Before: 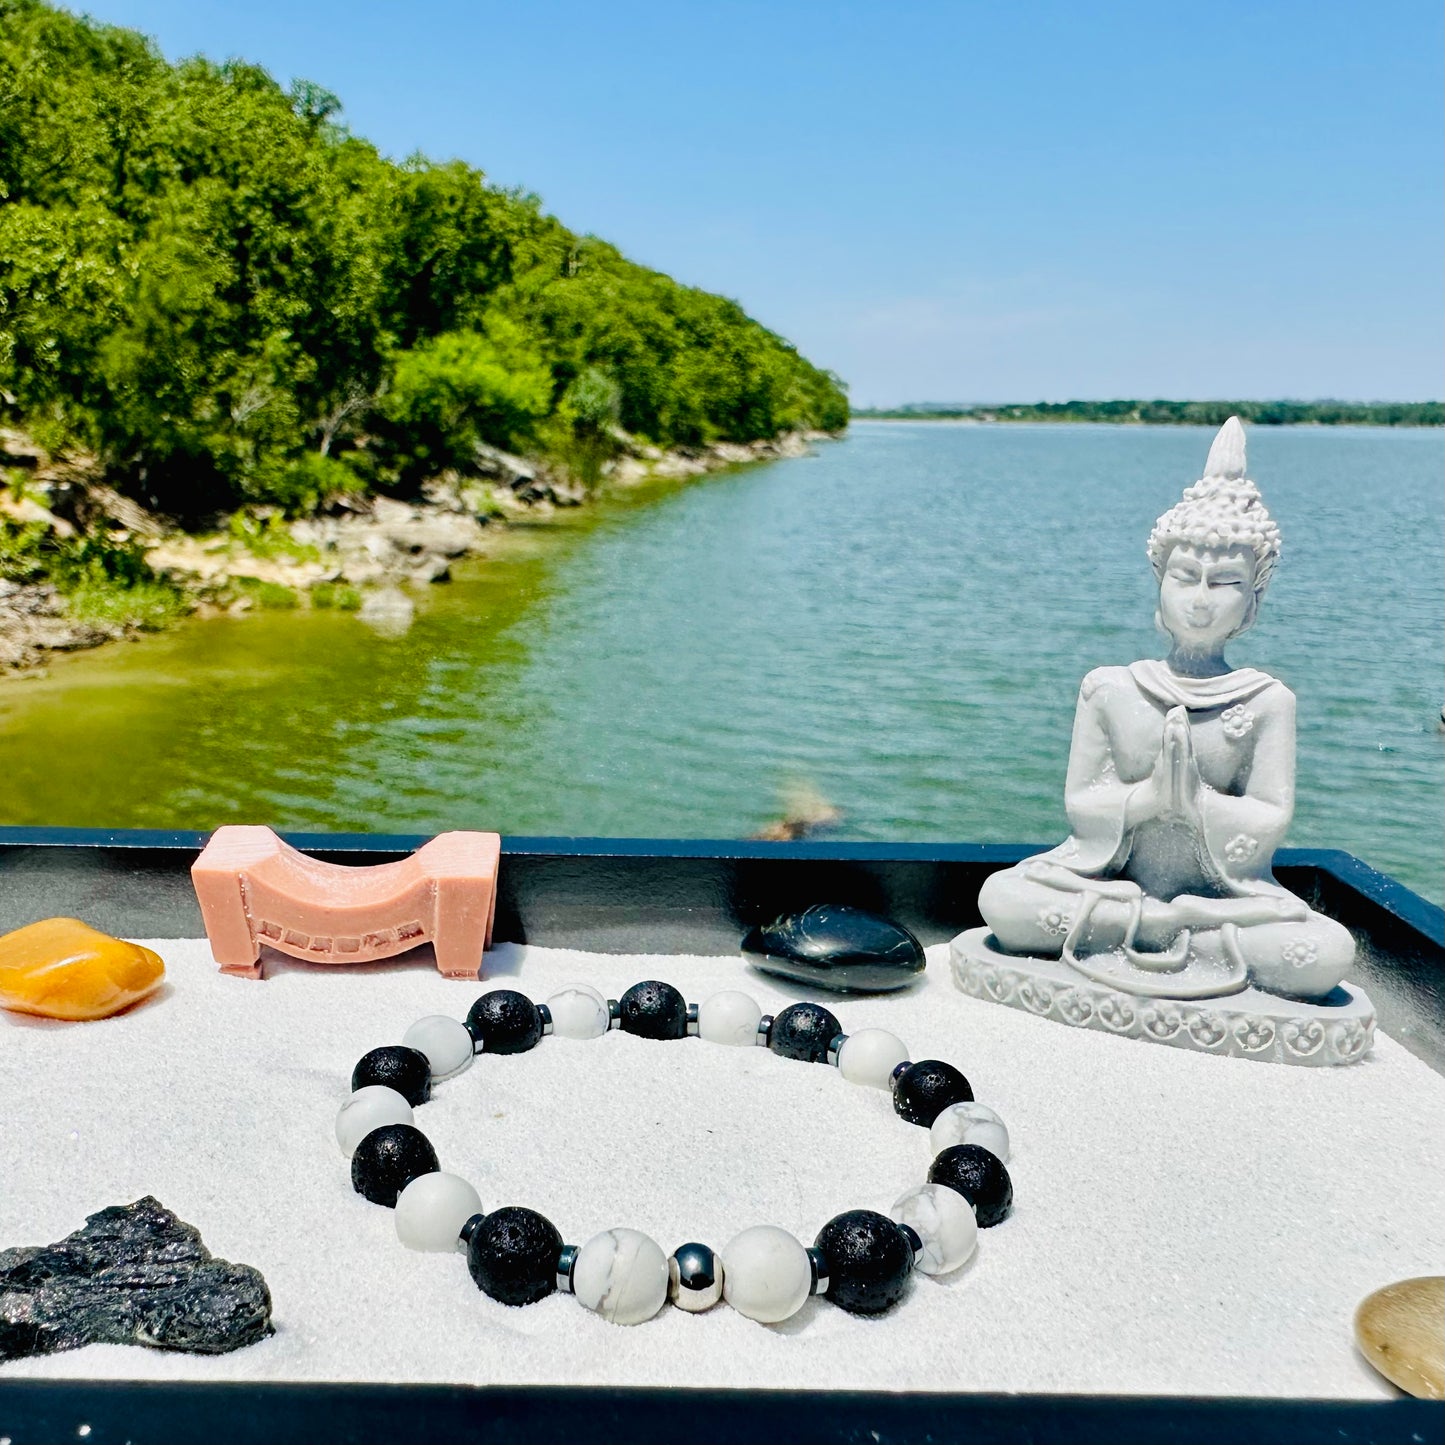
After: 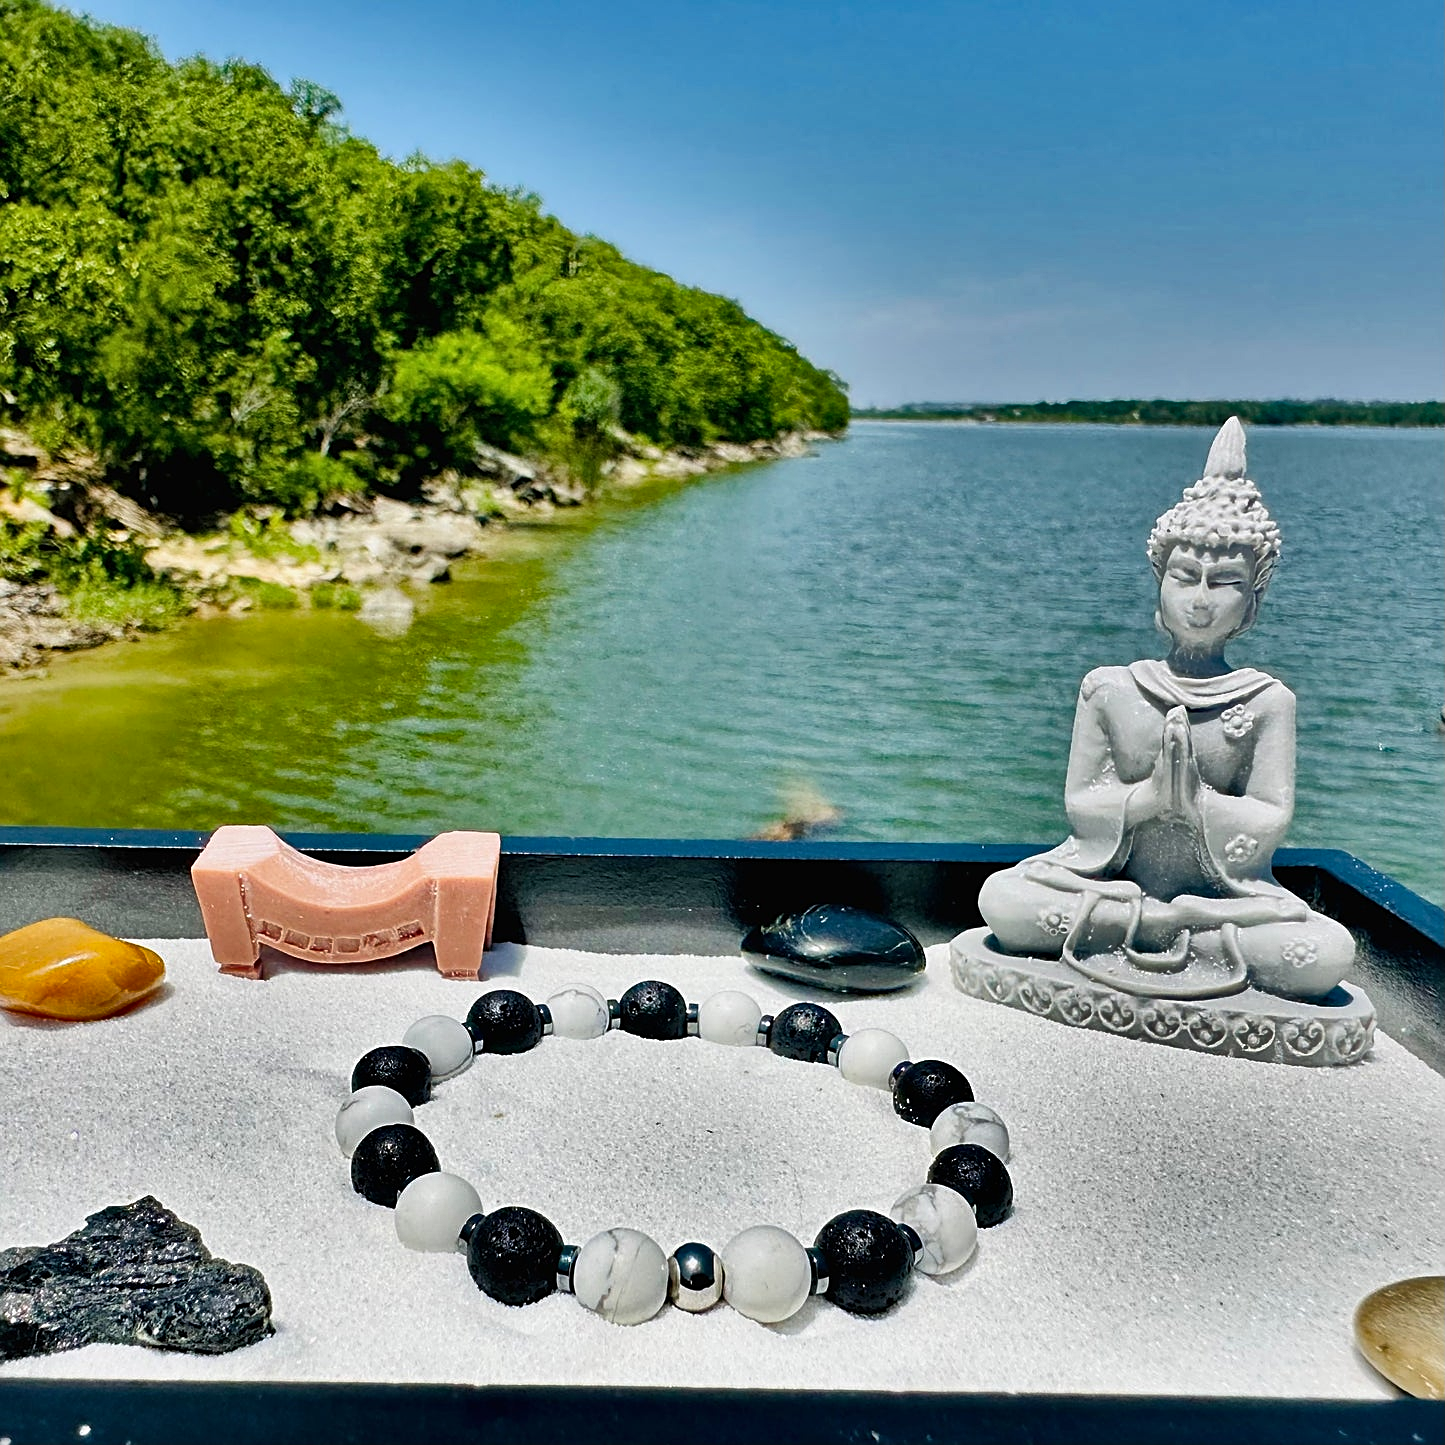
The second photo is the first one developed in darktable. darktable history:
sharpen: on, module defaults
shadows and highlights: shadows 19.13, highlights -83.41, soften with gaussian
